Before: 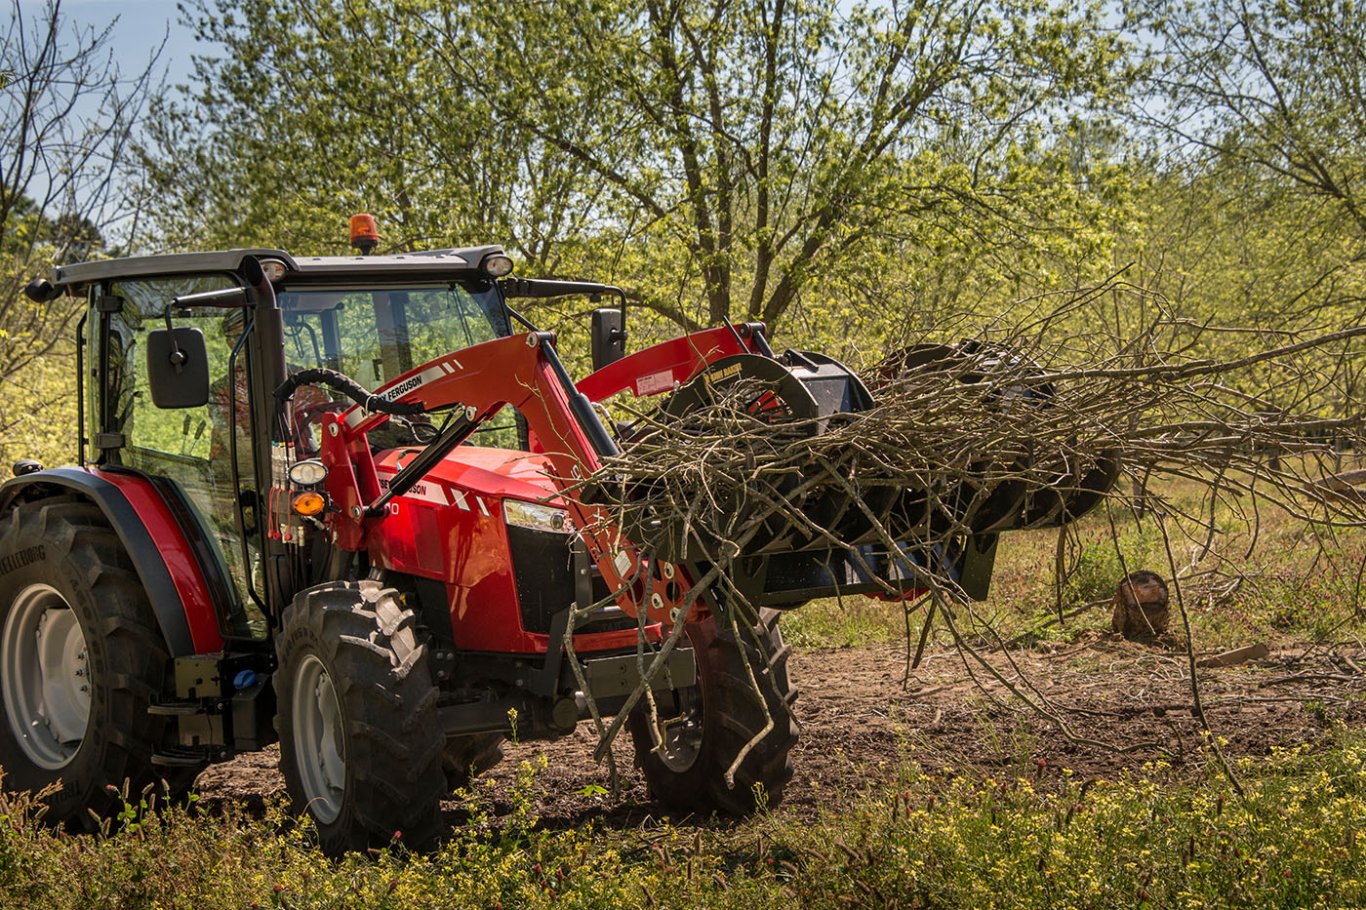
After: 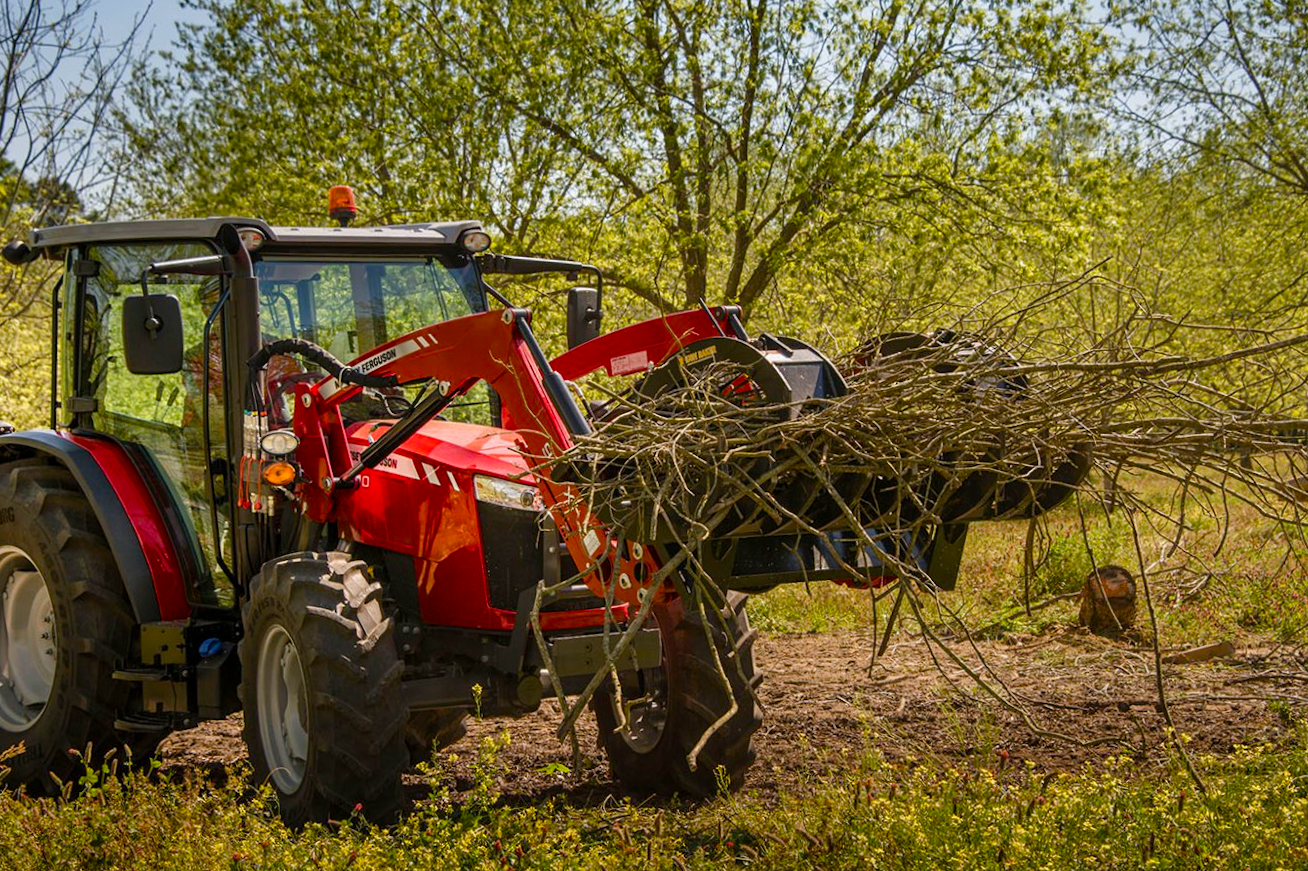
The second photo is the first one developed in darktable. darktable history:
color balance rgb: perceptual saturation grading › global saturation 35%, perceptual saturation grading › highlights -30%, perceptual saturation grading › shadows 35%, perceptual brilliance grading › global brilliance 3%, perceptual brilliance grading › highlights -3%, perceptual brilliance grading › shadows 3%
crop and rotate: angle -1.69°
